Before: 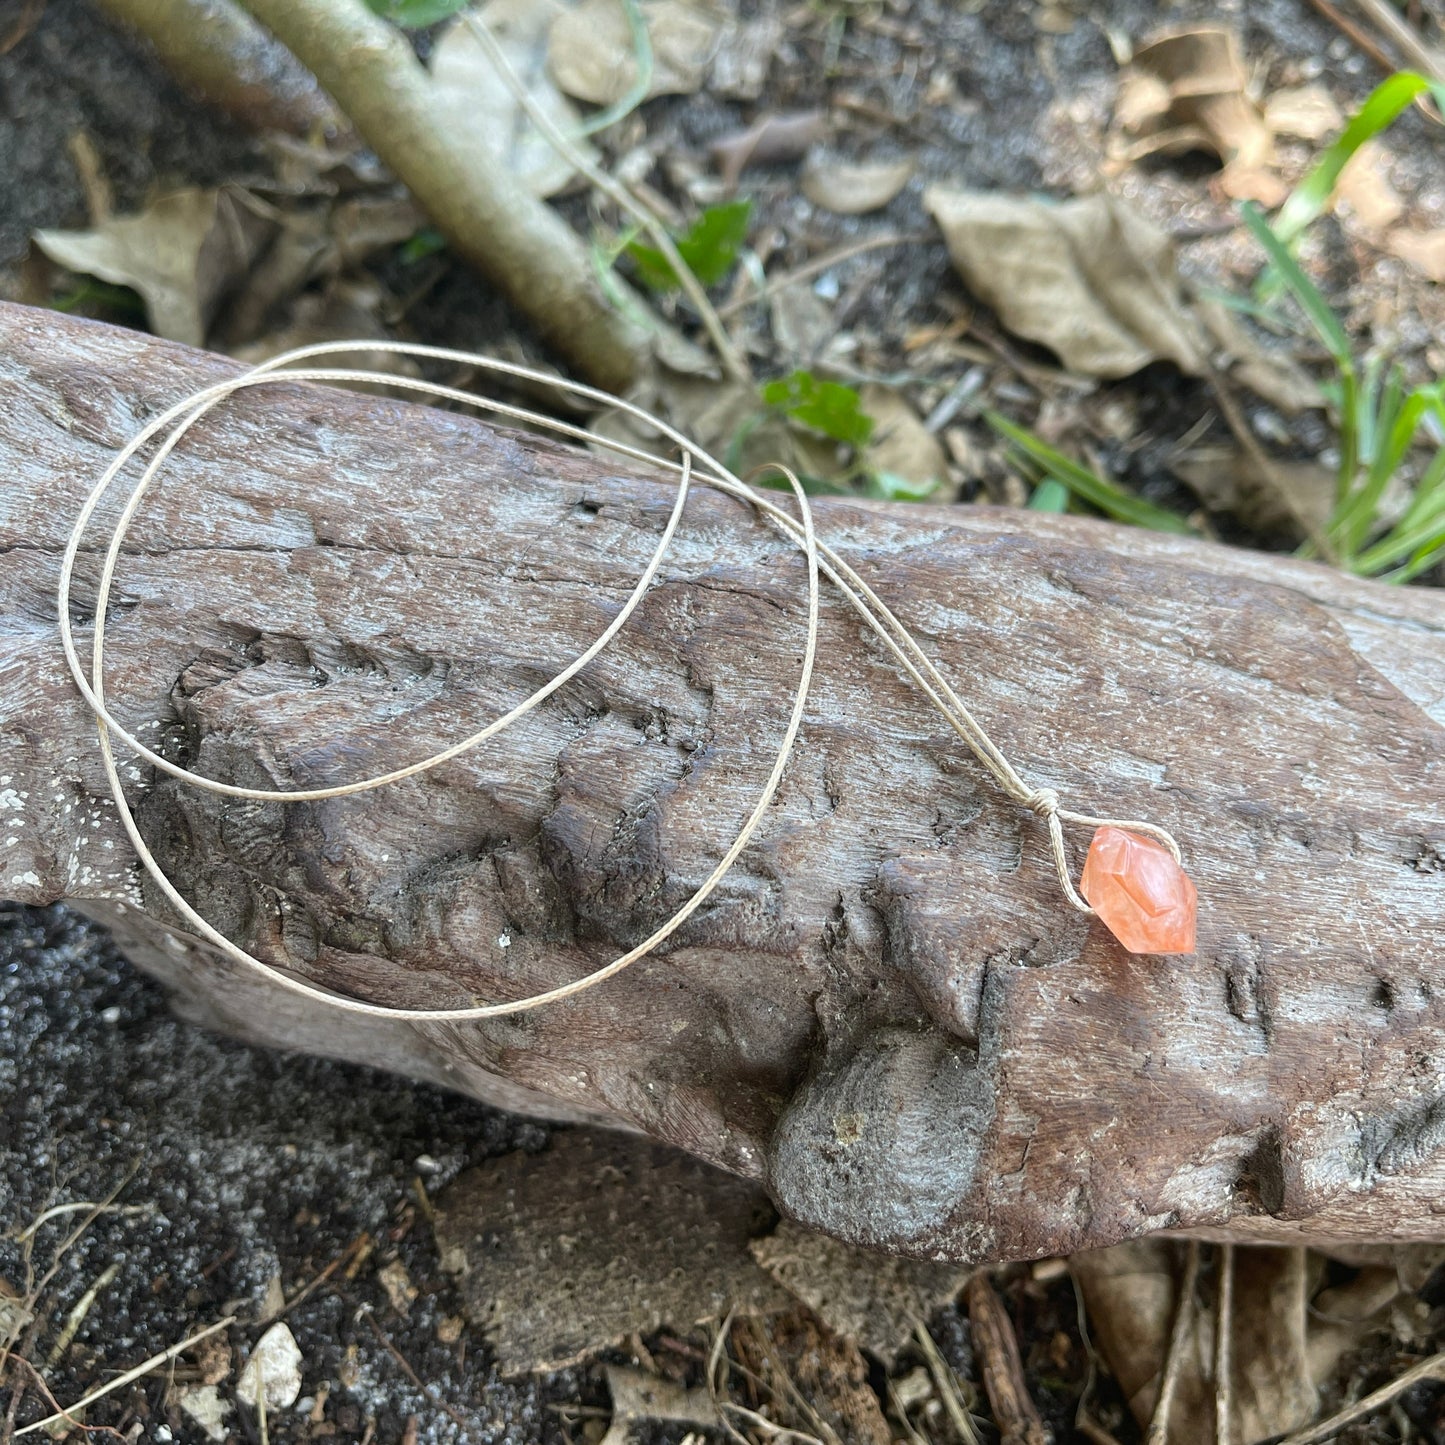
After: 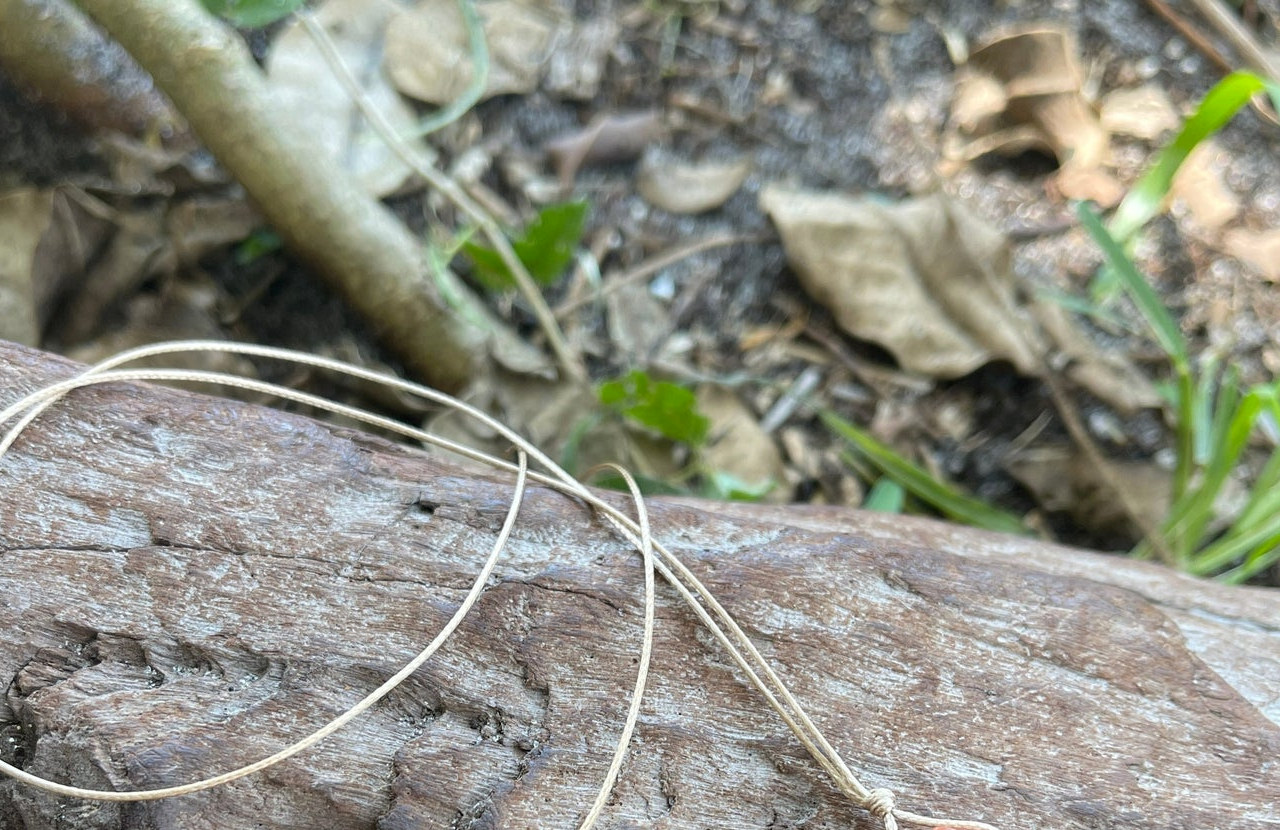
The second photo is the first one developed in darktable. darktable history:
exposure: black level correction 0.001, exposure 0.016 EV, compensate highlight preservation false
crop and rotate: left 11.387%, bottom 42.543%
